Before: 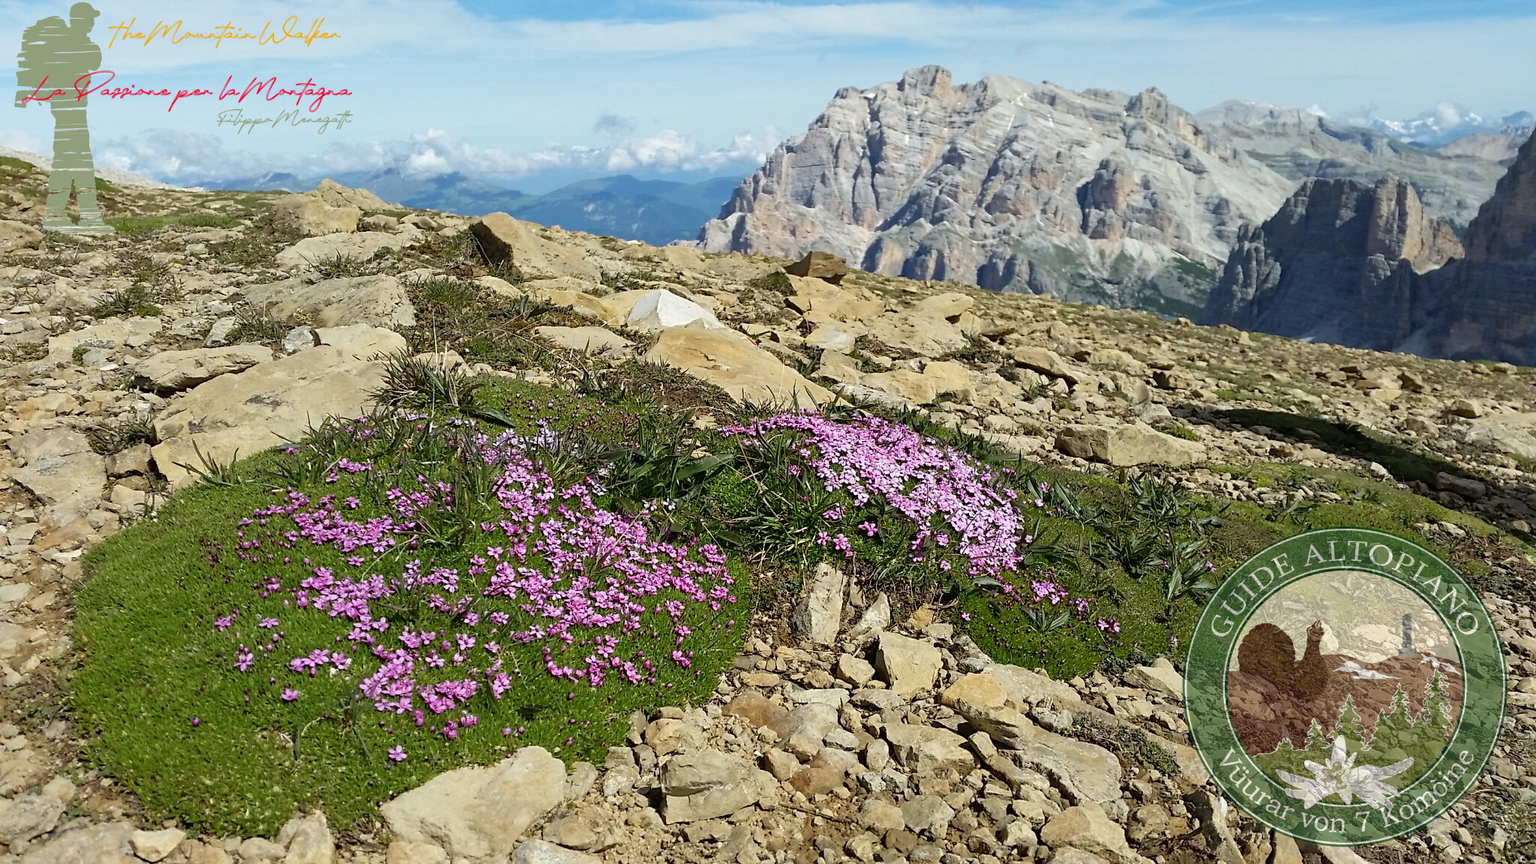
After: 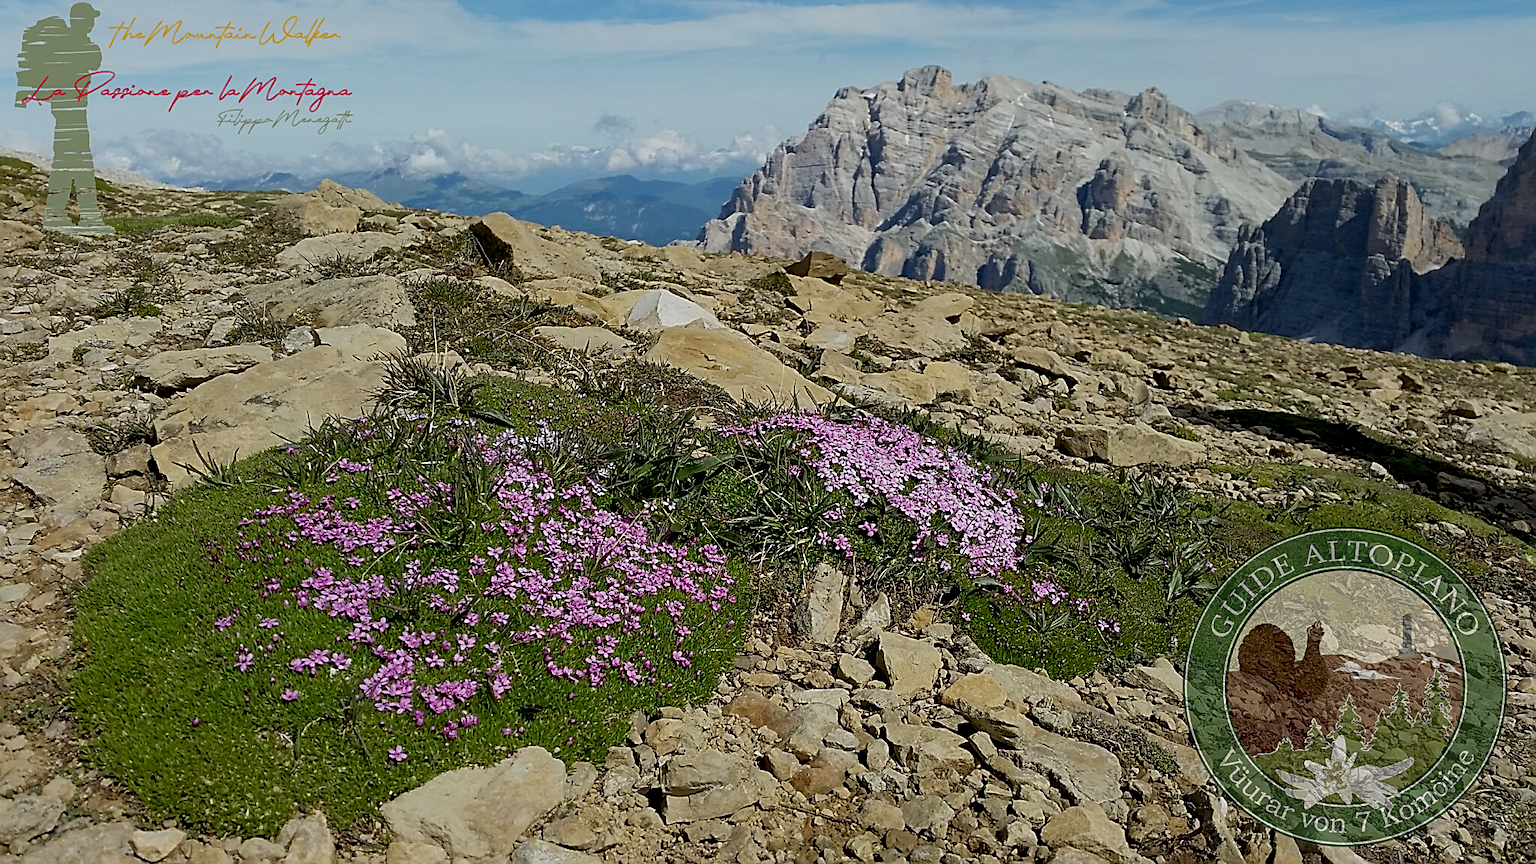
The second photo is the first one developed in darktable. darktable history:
tone equalizer: on, module defaults
sharpen: amount 0.75
exposure: black level correction 0.009, exposure -0.637 EV, compensate highlight preservation false
